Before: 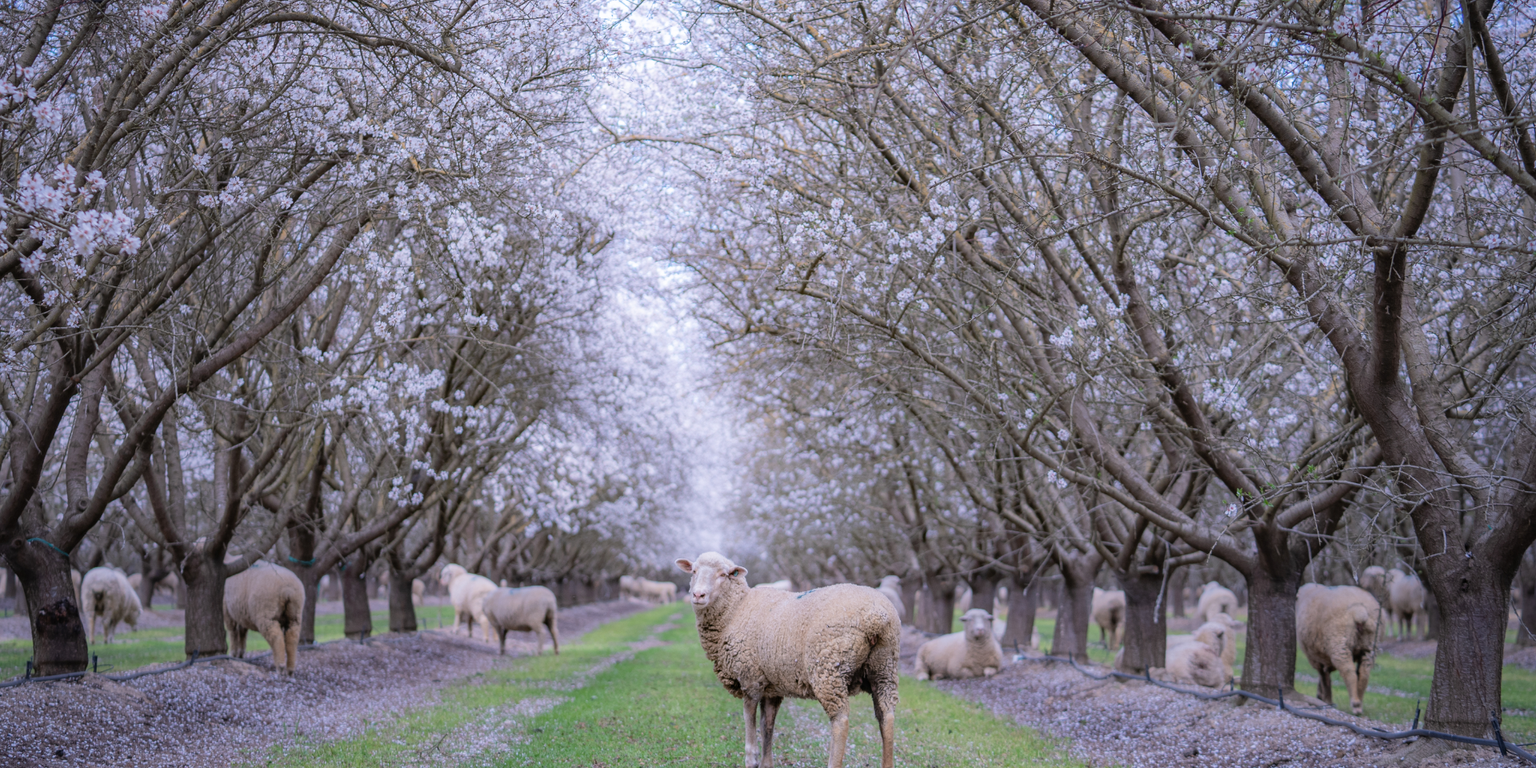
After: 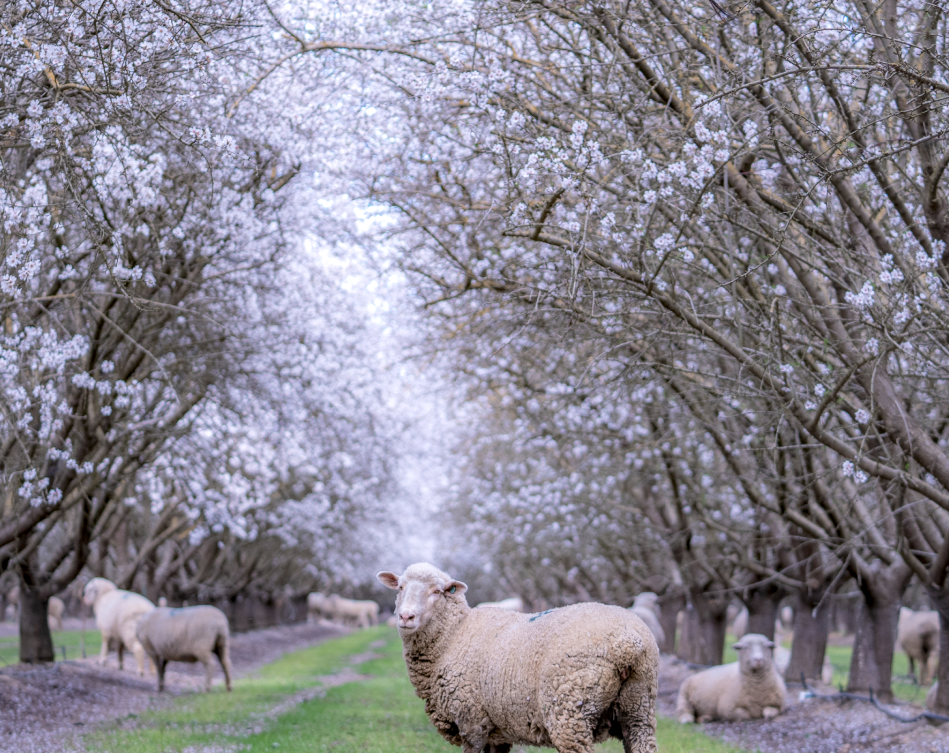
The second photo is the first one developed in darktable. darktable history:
crop and rotate: angle 0.02°, left 24.353%, top 13.219%, right 26.156%, bottom 8.224%
local contrast: detail 130%
